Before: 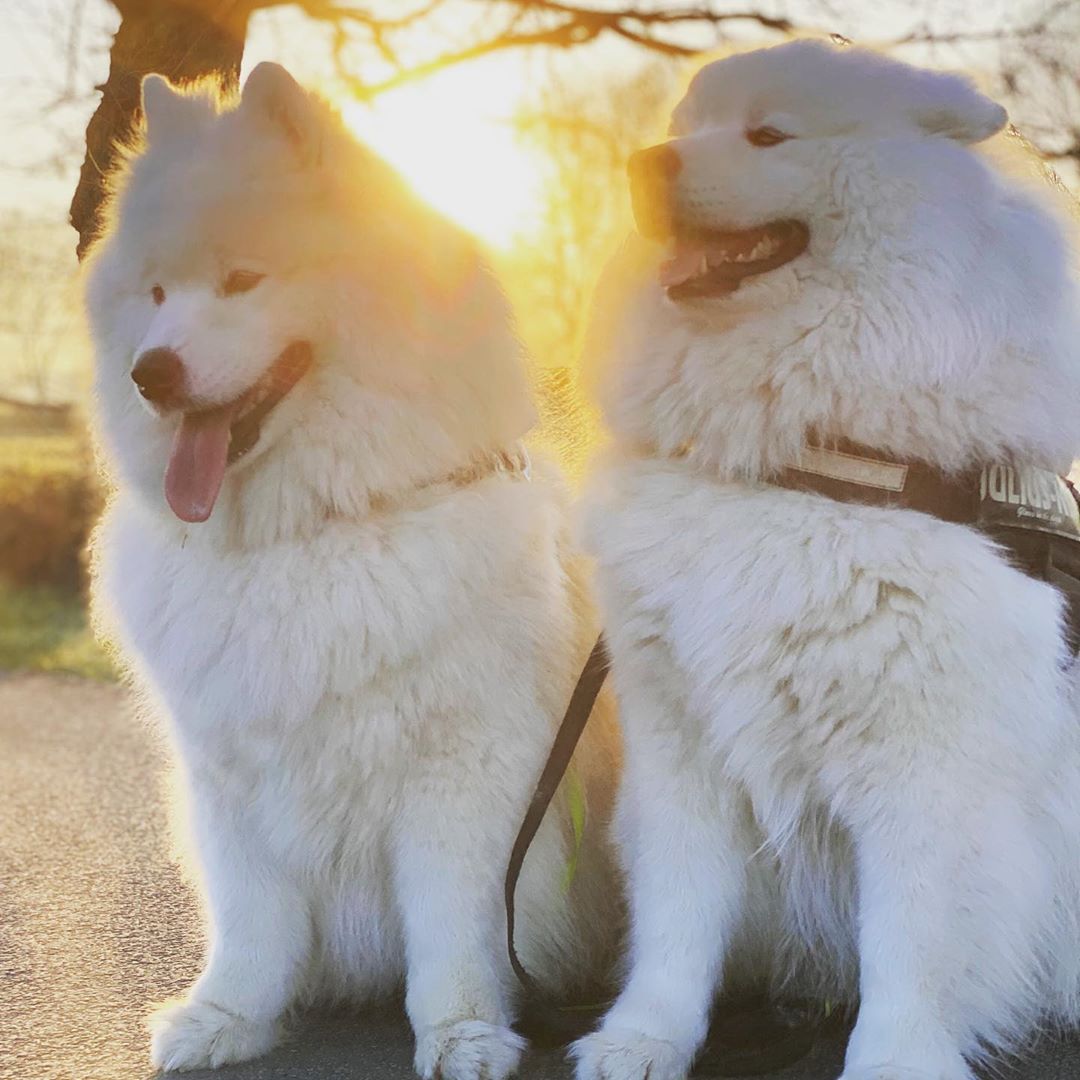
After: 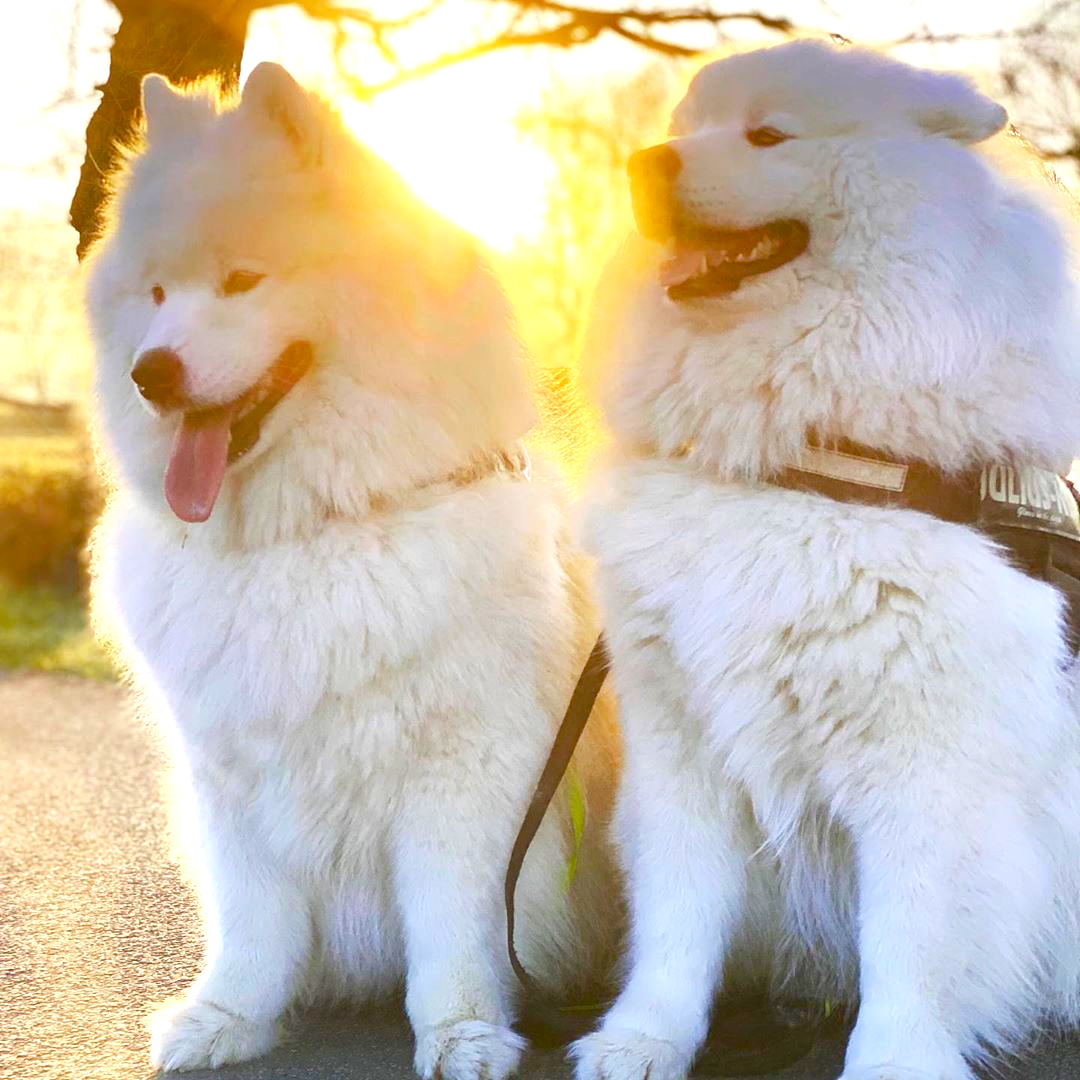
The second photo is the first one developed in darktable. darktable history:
exposure: compensate highlight preservation false
color balance rgb: linear chroma grading › shadows -2.2%, linear chroma grading › highlights -15%, linear chroma grading › global chroma -10%, linear chroma grading › mid-tones -10%, perceptual saturation grading › global saturation 45%, perceptual saturation grading › highlights -50%, perceptual saturation grading › shadows 30%, perceptual brilliance grading › global brilliance 18%, global vibrance 45%
